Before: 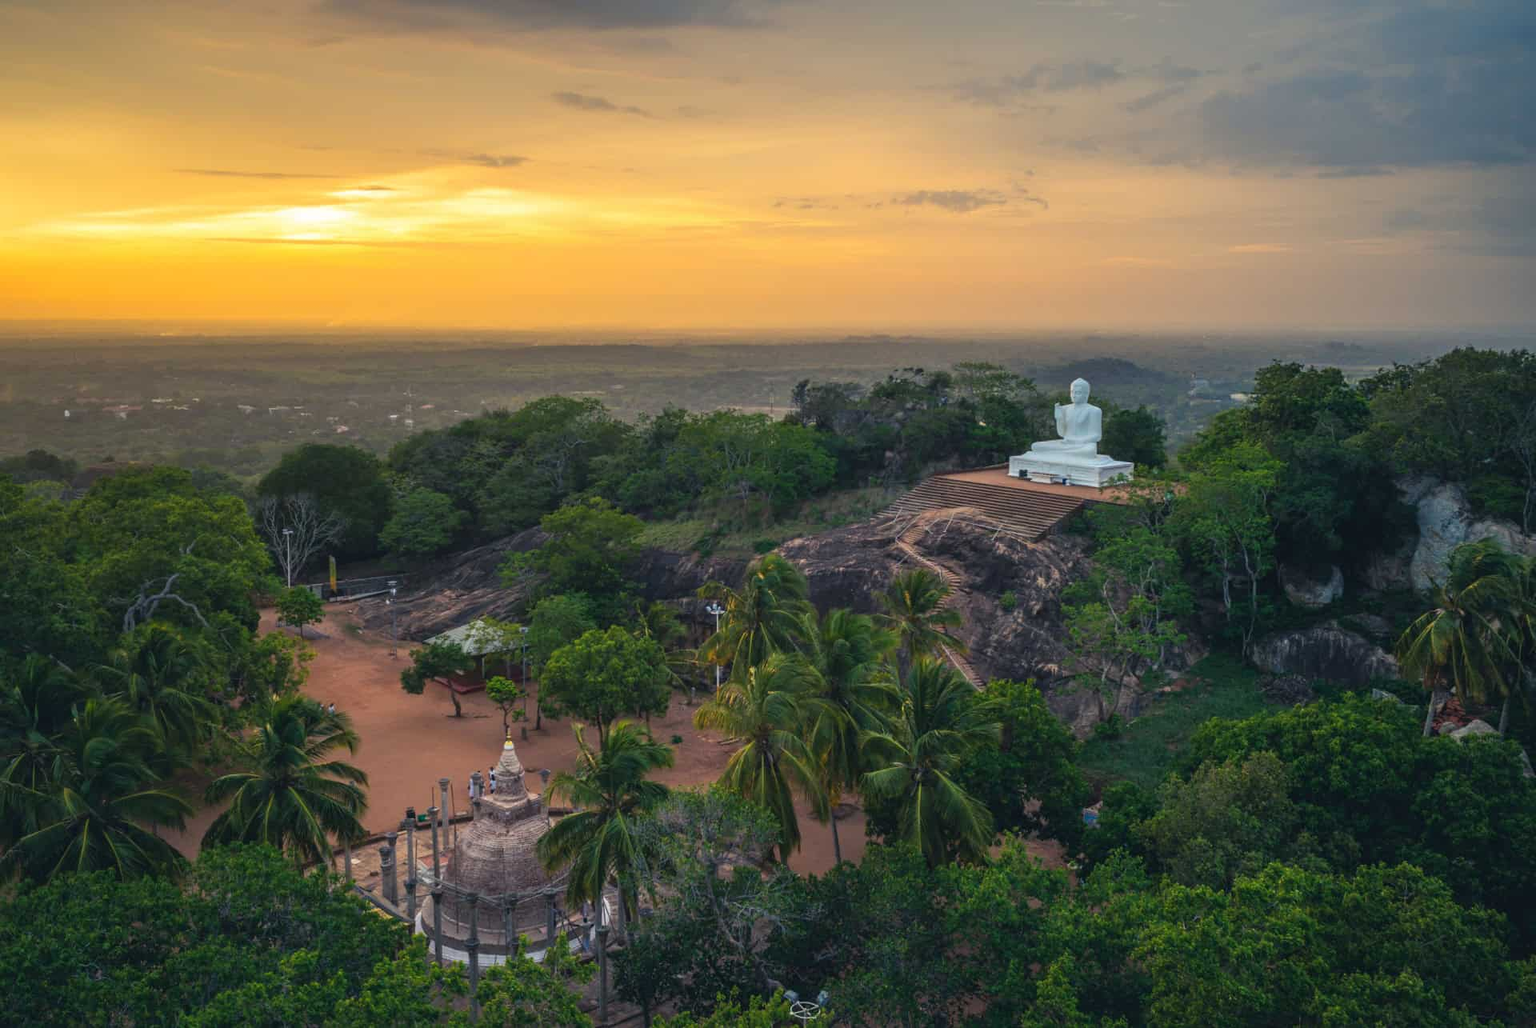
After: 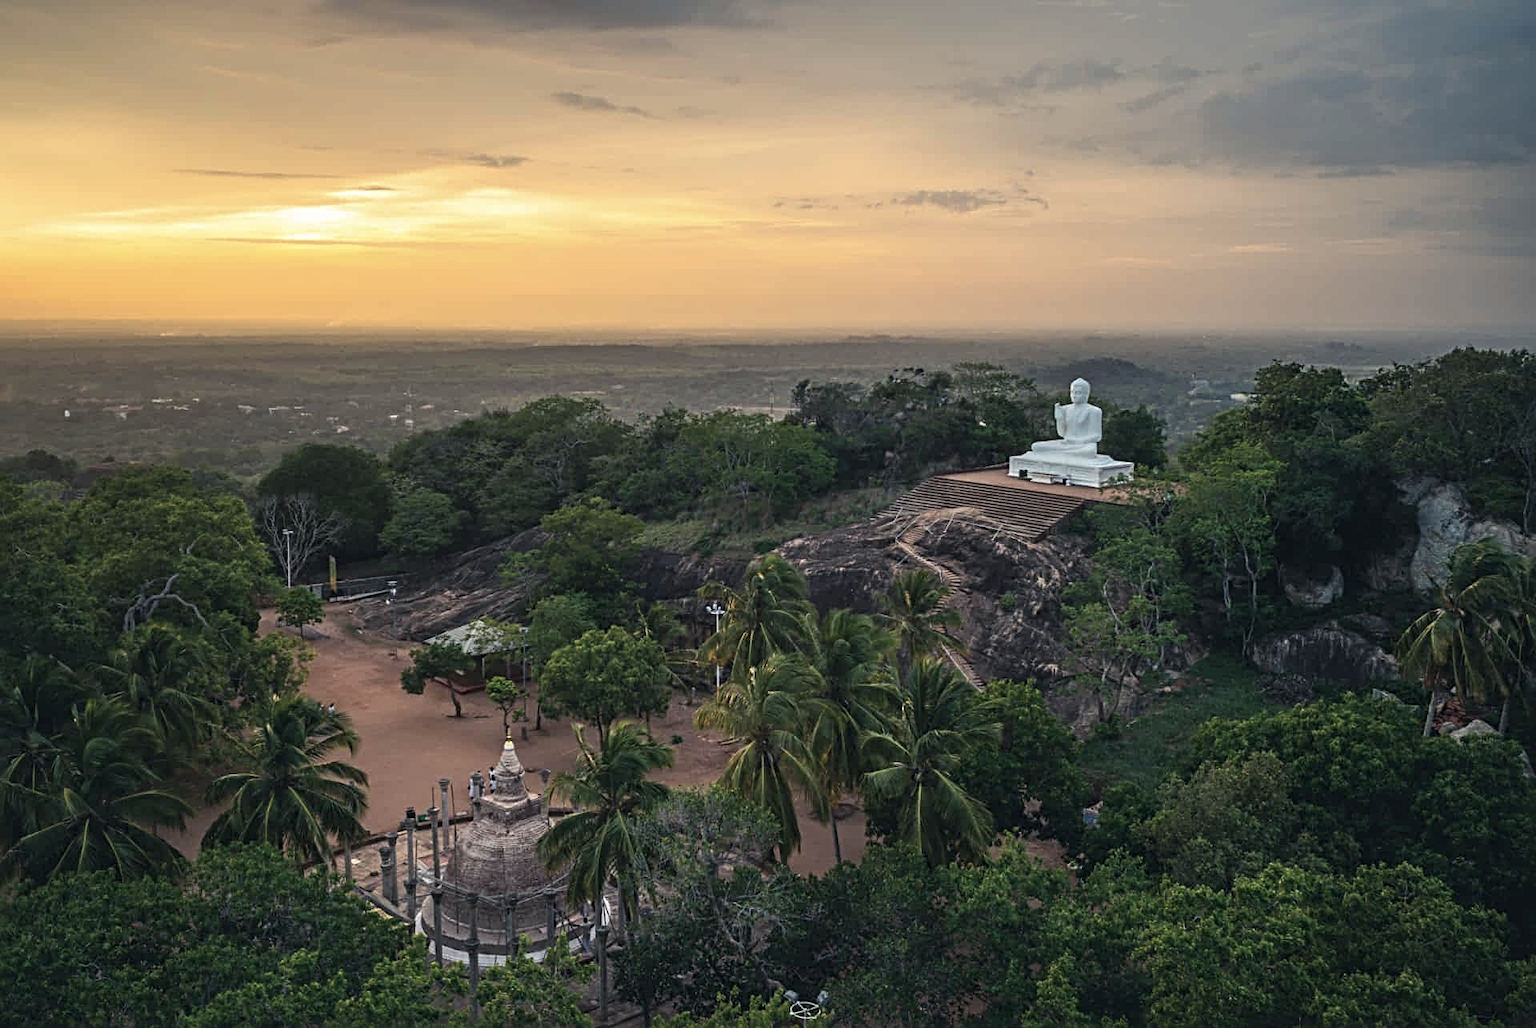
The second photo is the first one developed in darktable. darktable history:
contrast brightness saturation: contrast 0.1, saturation -0.36
sharpen: radius 4
